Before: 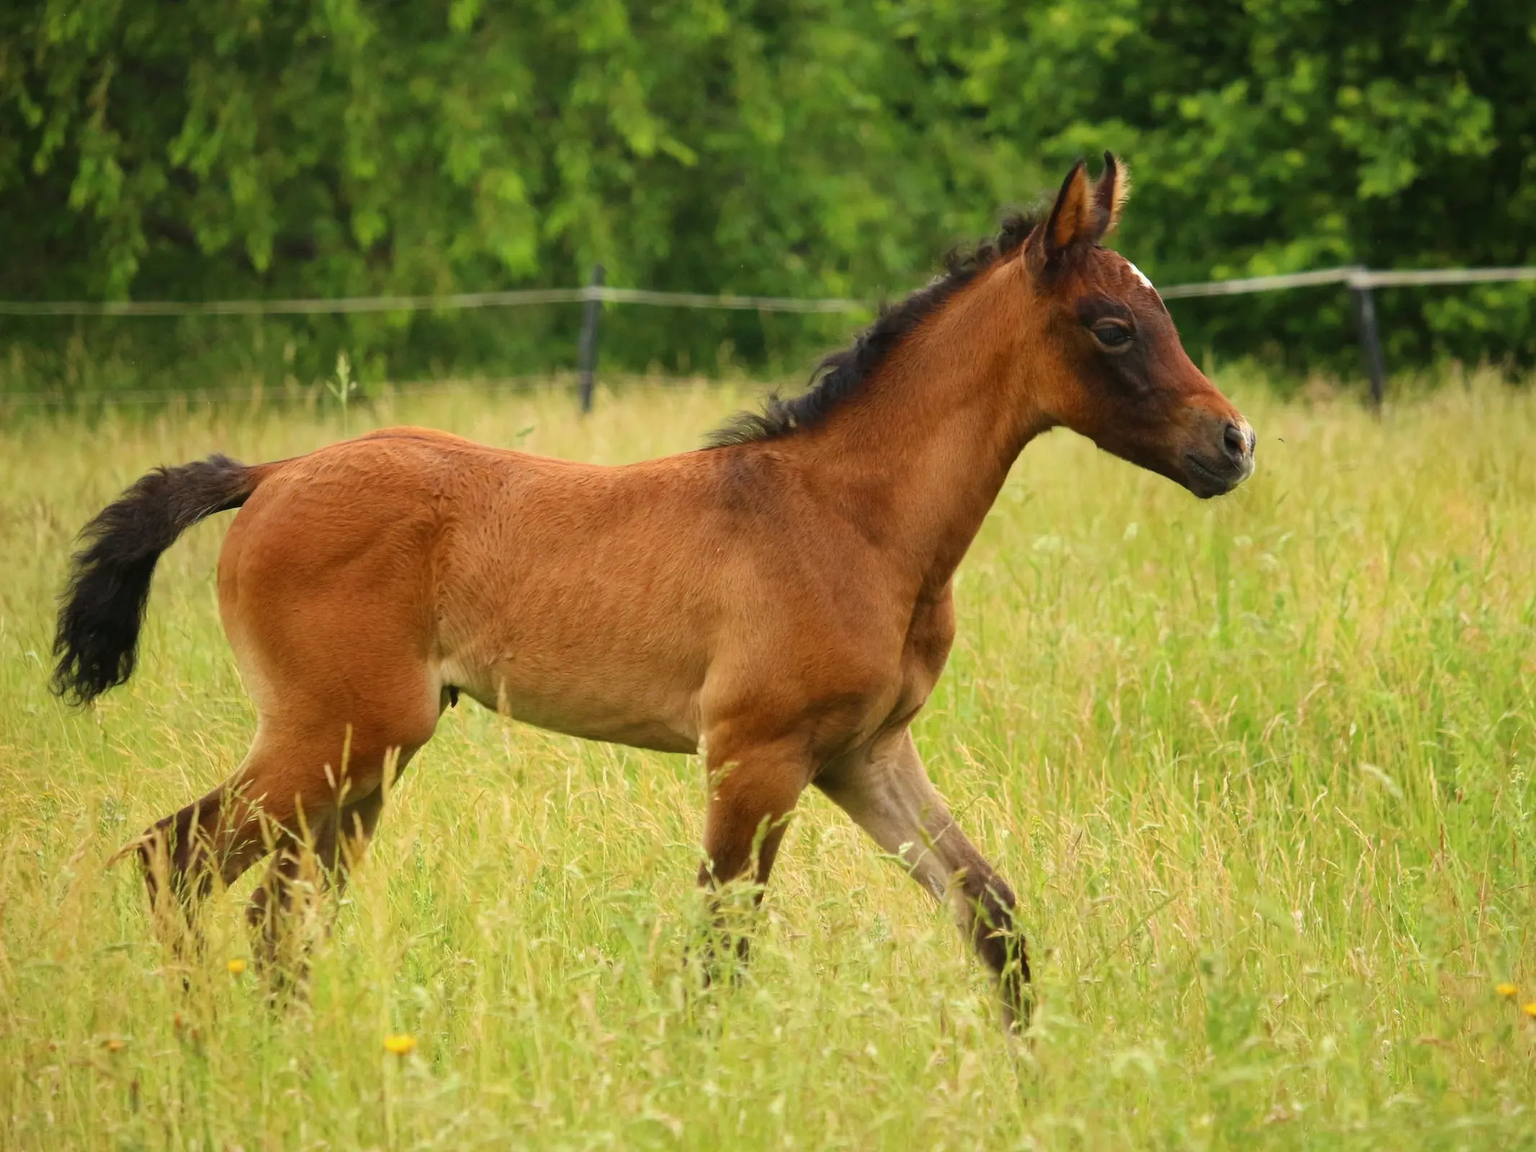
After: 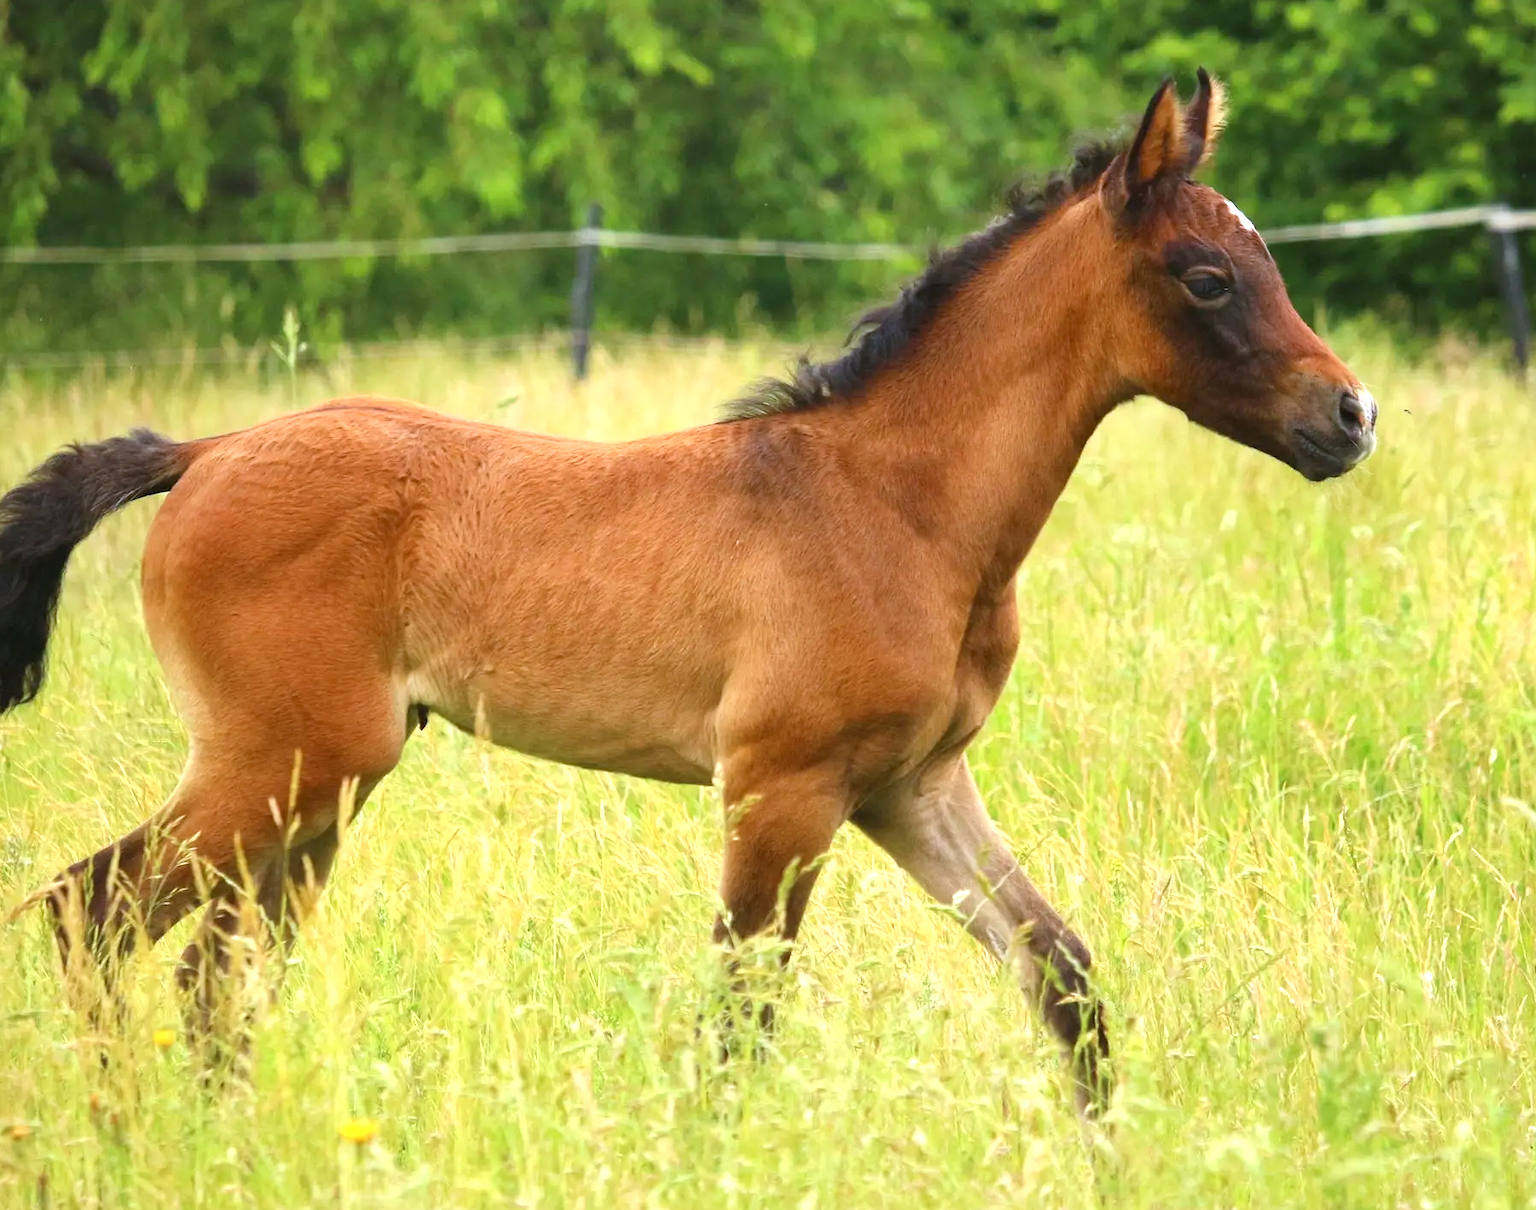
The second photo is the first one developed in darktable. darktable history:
exposure: black level correction 0, exposure 0.7 EV, compensate exposure bias true, compensate highlight preservation false
crop: left 6.446%, top 8.188%, right 9.538%, bottom 3.548%
sharpen: radius 5.325, amount 0.312, threshold 26.433
white balance: red 0.967, blue 1.119, emerald 0.756
